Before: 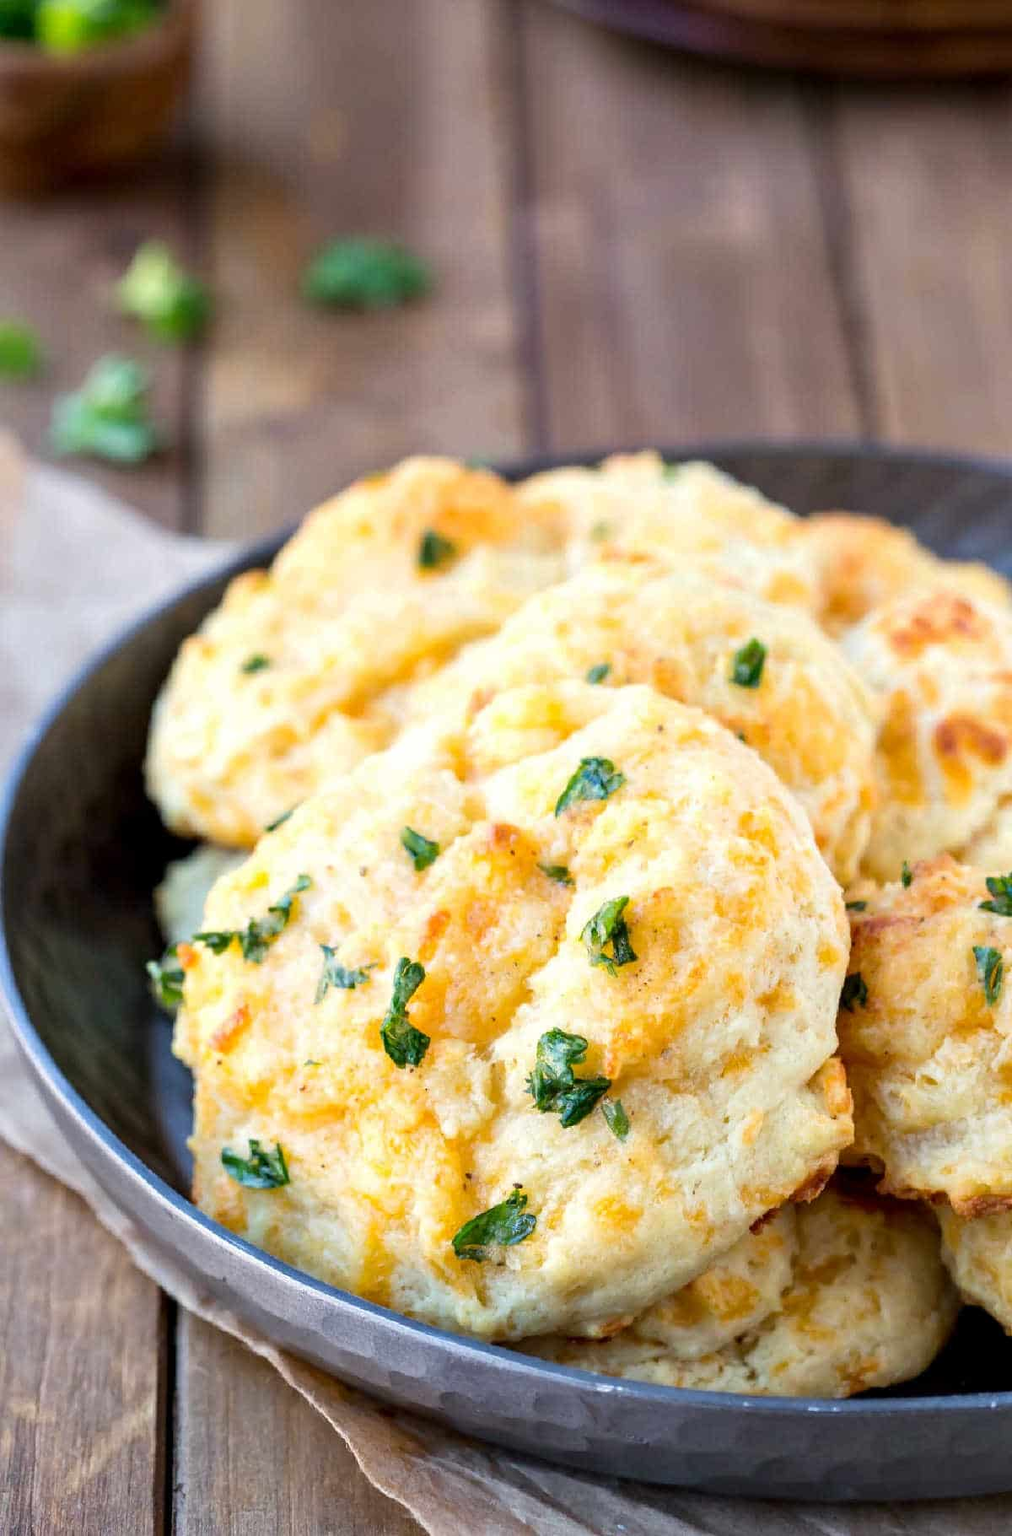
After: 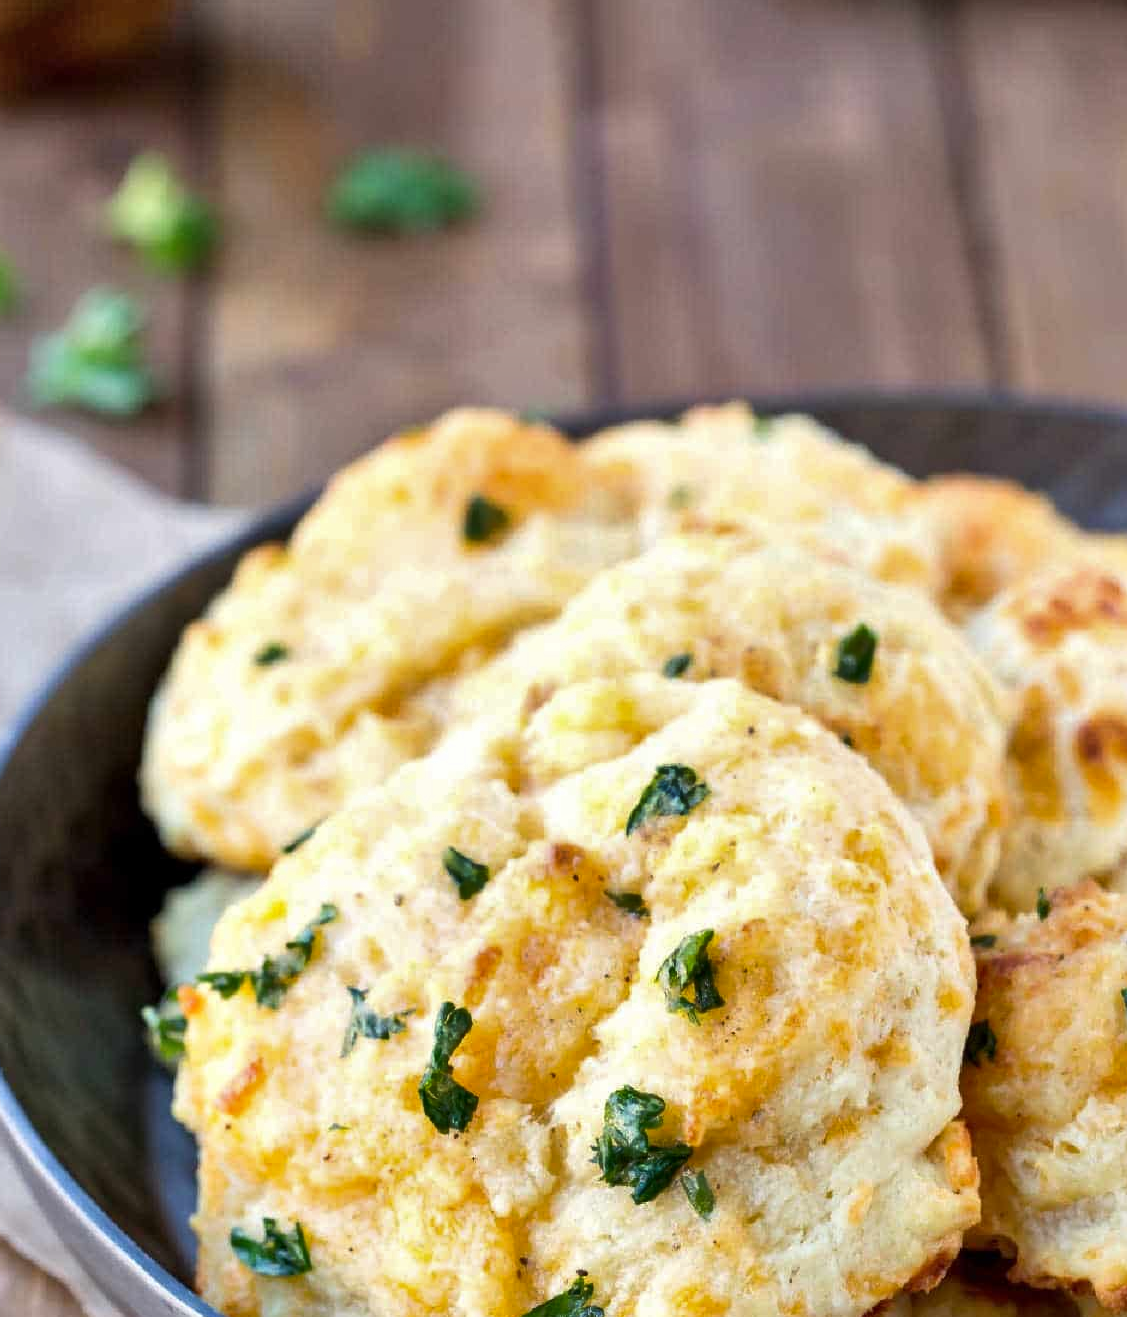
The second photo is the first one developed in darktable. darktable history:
crop: left 2.747%, top 7.347%, right 3.266%, bottom 20.31%
shadows and highlights: shadows color adjustment 99.16%, highlights color adjustment 0.047%, soften with gaussian
